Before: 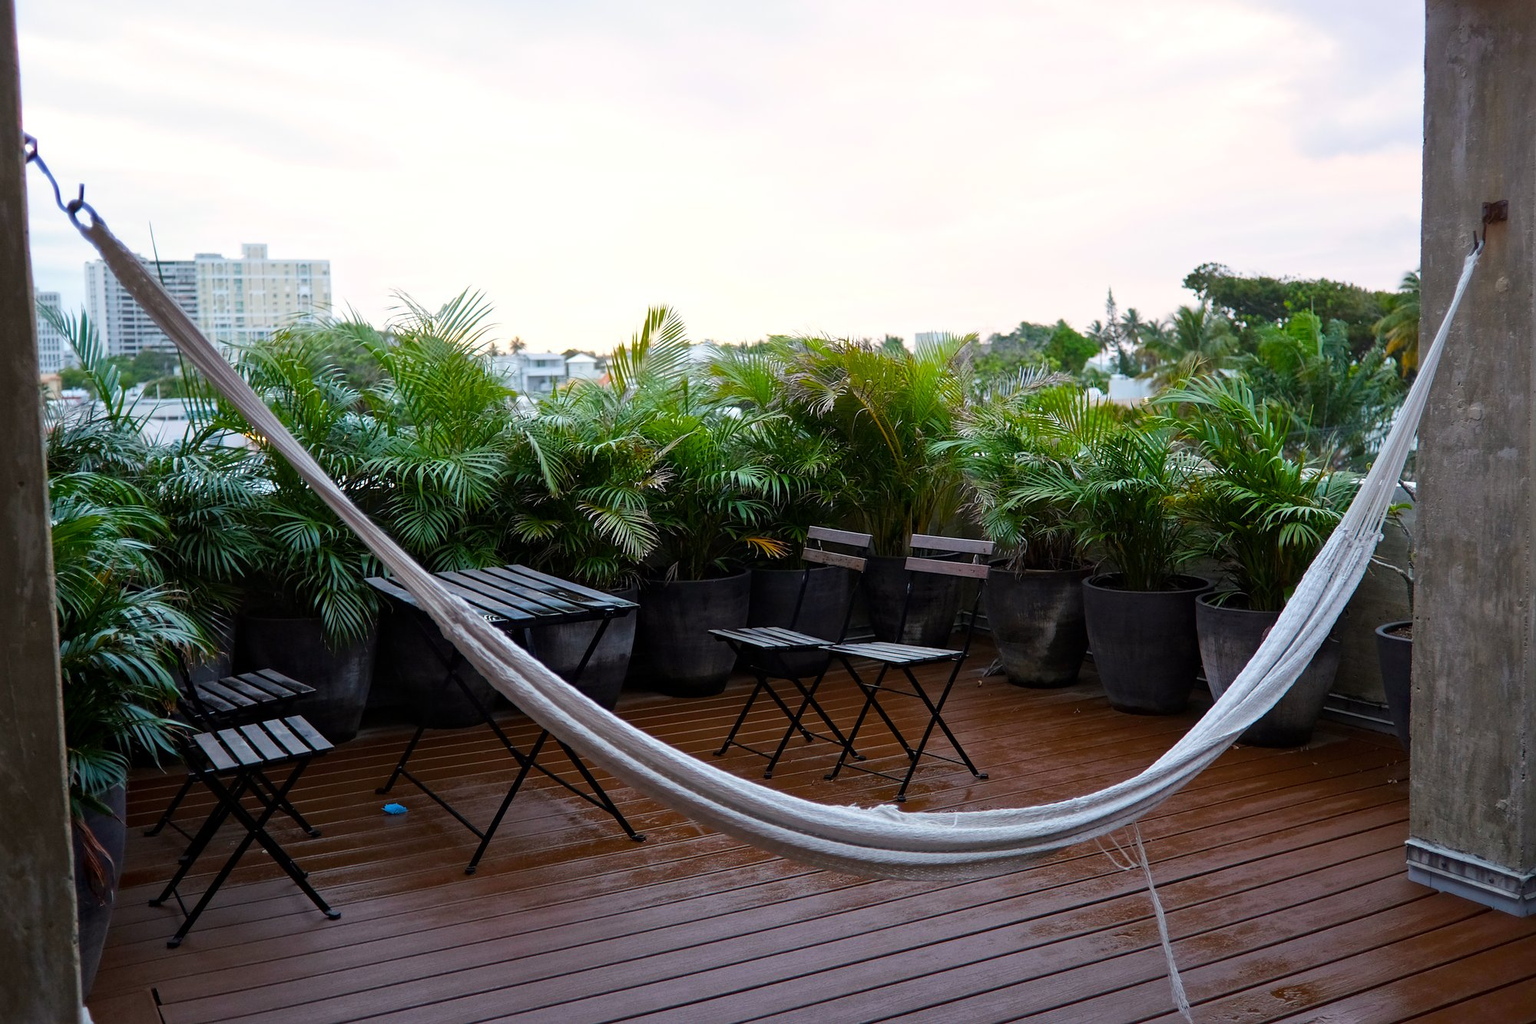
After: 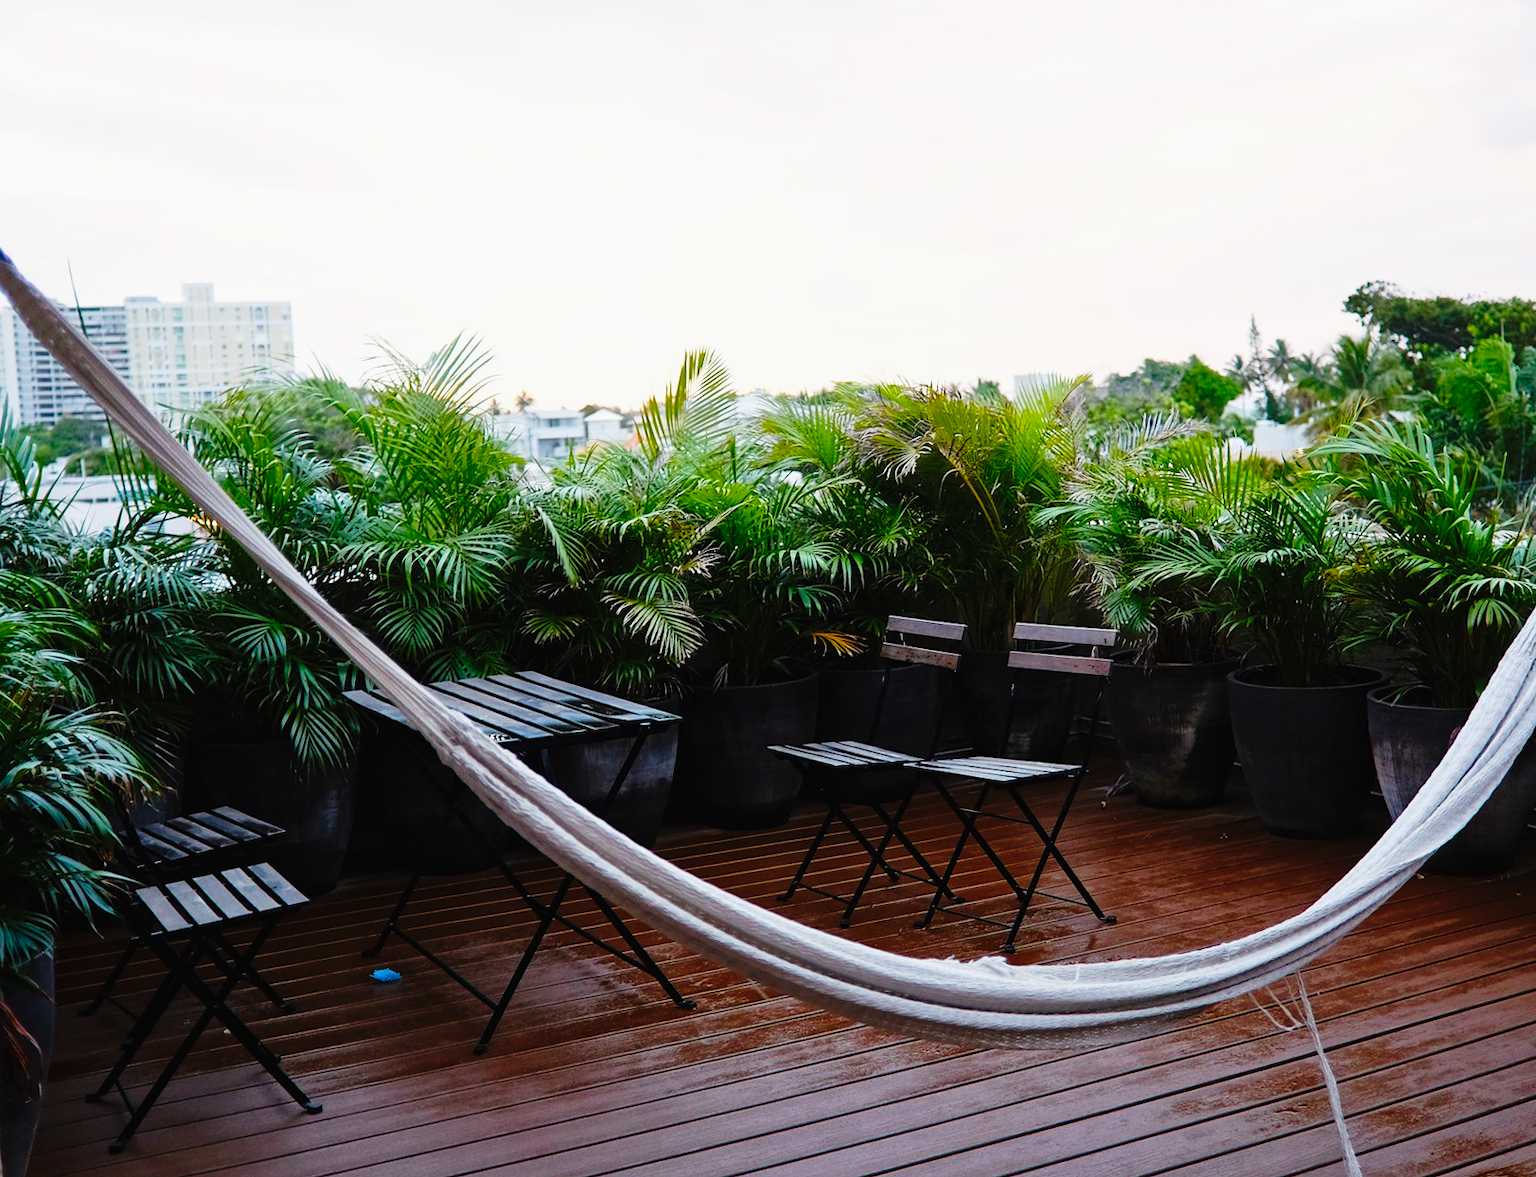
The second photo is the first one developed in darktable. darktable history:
tone curve: curves: ch0 [(0, 0.014) (0.17, 0.099) (0.392, 0.438) (0.725, 0.828) (0.872, 0.918) (1, 0.981)]; ch1 [(0, 0) (0.402, 0.36) (0.489, 0.491) (0.5, 0.503) (0.515, 0.52) (0.545, 0.572) (0.615, 0.662) (0.701, 0.725) (1, 1)]; ch2 [(0, 0) (0.42, 0.458) (0.485, 0.499) (0.503, 0.503) (0.531, 0.542) (0.561, 0.594) (0.644, 0.694) (0.717, 0.753) (1, 0.991)], preserve colors none
crop and rotate: angle 1.27°, left 4.326%, top 0.964%, right 11.797%, bottom 2.559%
